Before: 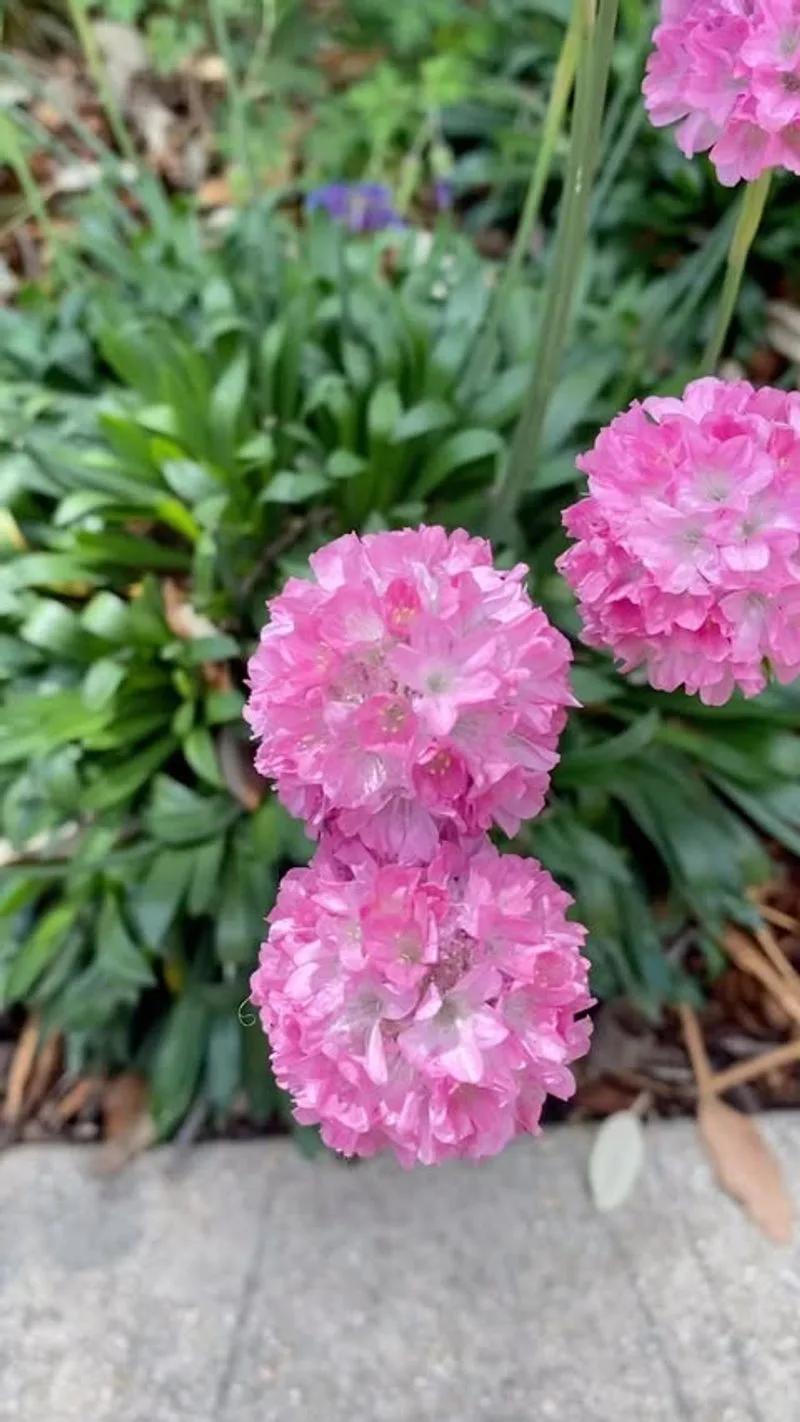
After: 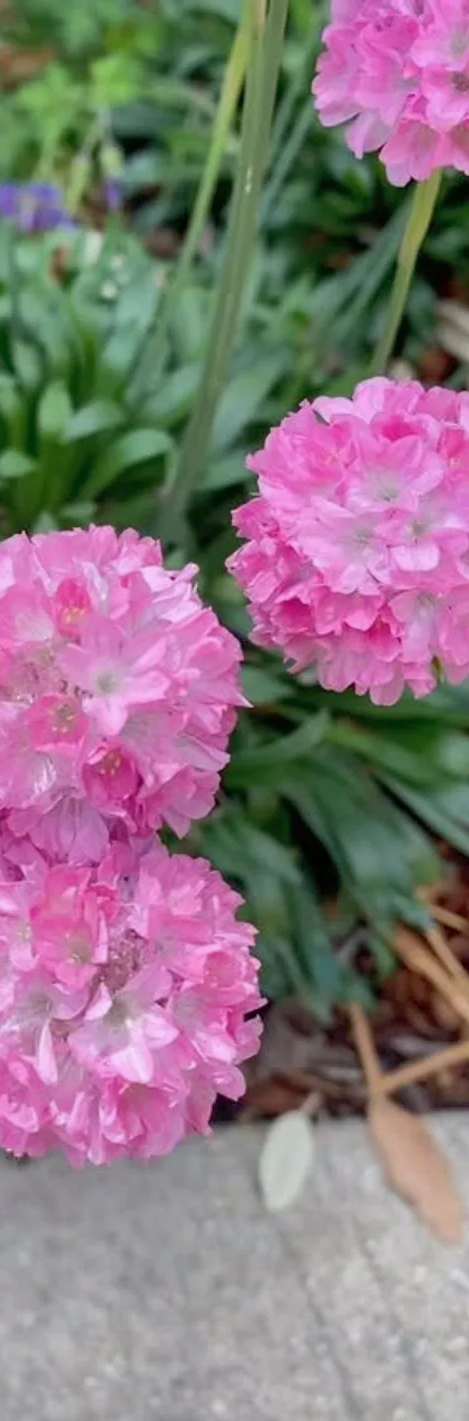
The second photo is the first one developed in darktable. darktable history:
crop: left 41.37%
shadows and highlights: on, module defaults
